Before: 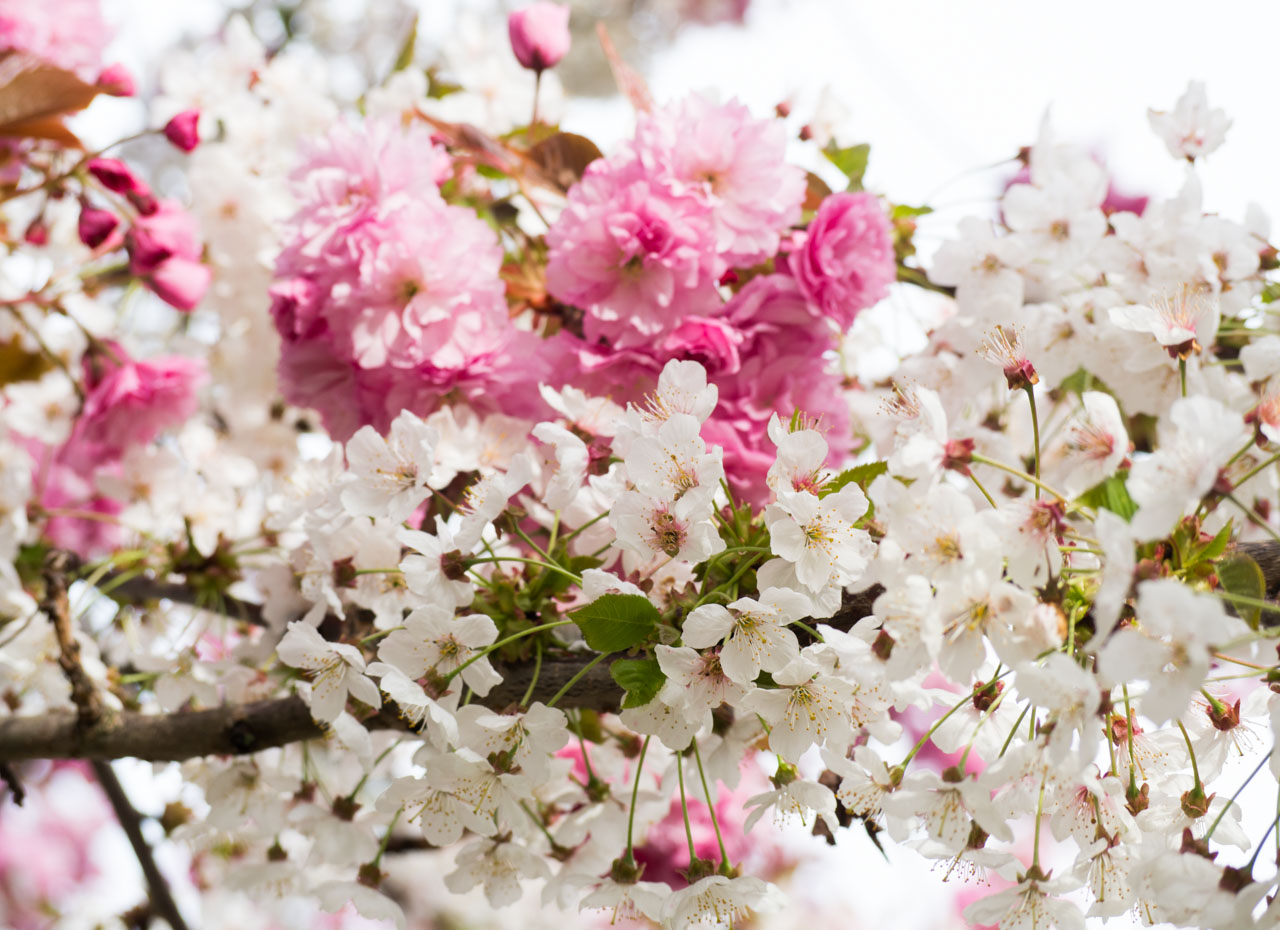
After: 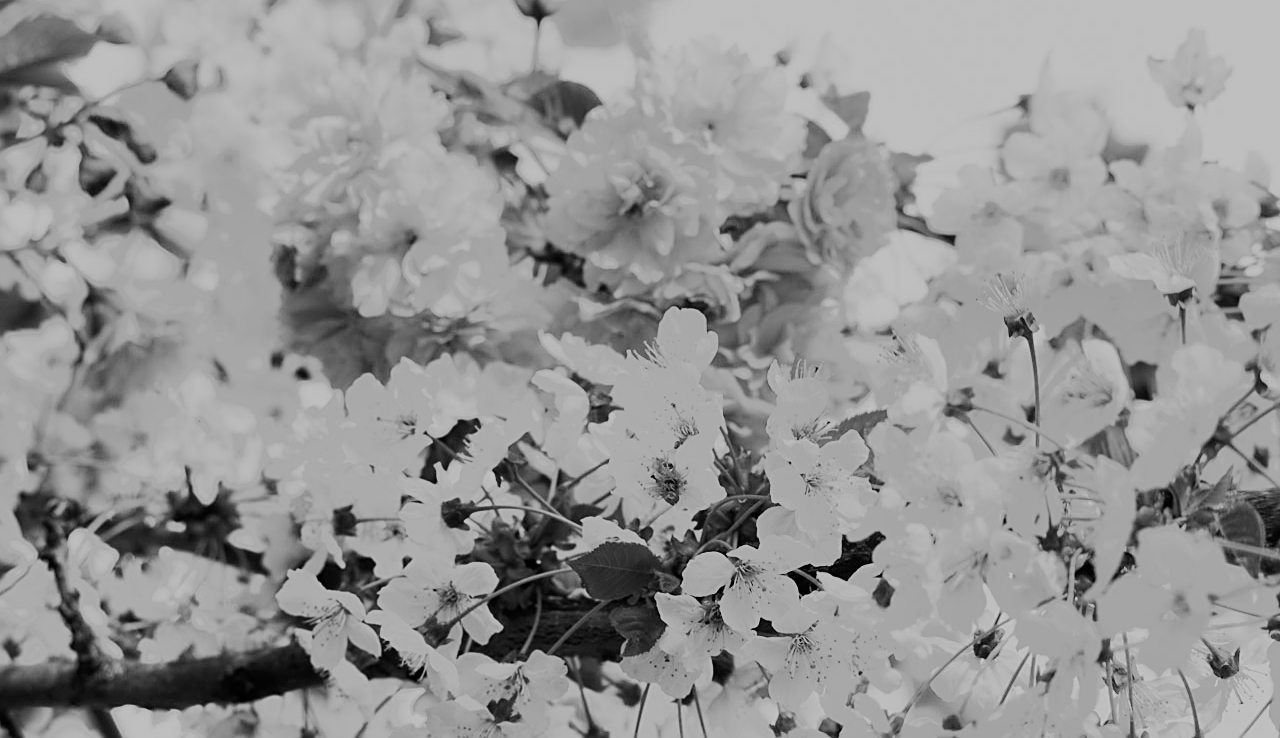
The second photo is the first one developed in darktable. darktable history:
crop and rotate: top 5.667%, bottom 14.937%
exposure: compensate highlight preservation false
sharpen: on, module defaults
color balance rgb: shadows lift › chroma 2%, shadows lift › hue 50°, power › hue 60°, highlights gain › chroma 1%, highlights gain › hue 60°, global offset › luminance 0.25%, global vibrance 30%
monochrome: on, module defaults
tone equalizer: -7 EV -0.63 EV, -6 EV 1 EV, -5 EV -0.45 EV, -4 EV 0.43 EV, -3 EV 0.41 EV, -2 EV 0.15 EV, -1 EV -0.15 EV, +0 EV -0.39 EV, smoothing diameter 25%, edges refinement/feathering 10, preserve details guided filter
filmic rgb: black relative exposure -7.65 EV, white relative exposure 4.56 EV, hardness 3.61, color science v6 (2022)
color calibration: output gray [0.22, 0.42, 0.37, 0], gray › normalize channels true, illuminant same as pipeline (D50), adaptation XYZ, x 0.346, y 0.359, gamut compression 0
